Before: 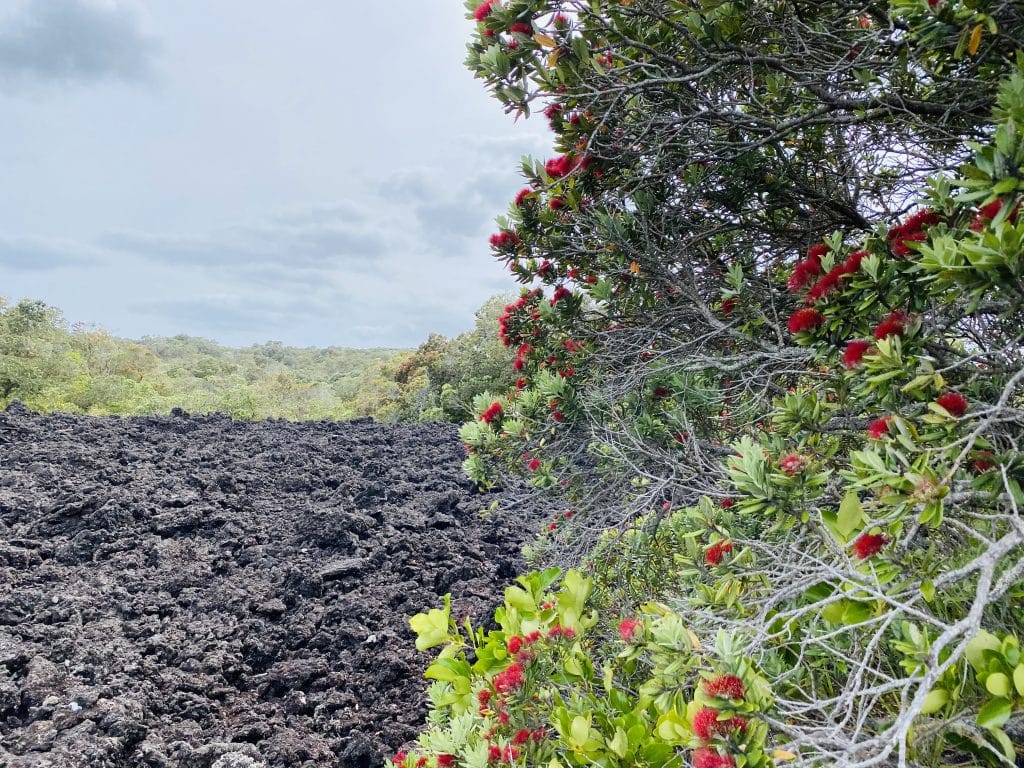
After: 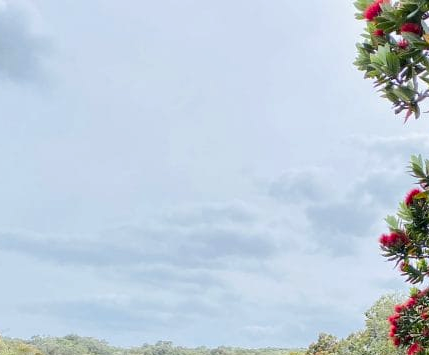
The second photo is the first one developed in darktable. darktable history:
crop and rotate: left 10.817%, top 0.062%, right 47.194%, bottom 53.626%
local contrast: highlights 100%, shadows 100%, detail 120%, midtone range 0.2
color balance rgb: linear chroma grading › global chroma 6.48%, perceptual saturation grading › global saturation 12.96%, global vibrance 6.02%
